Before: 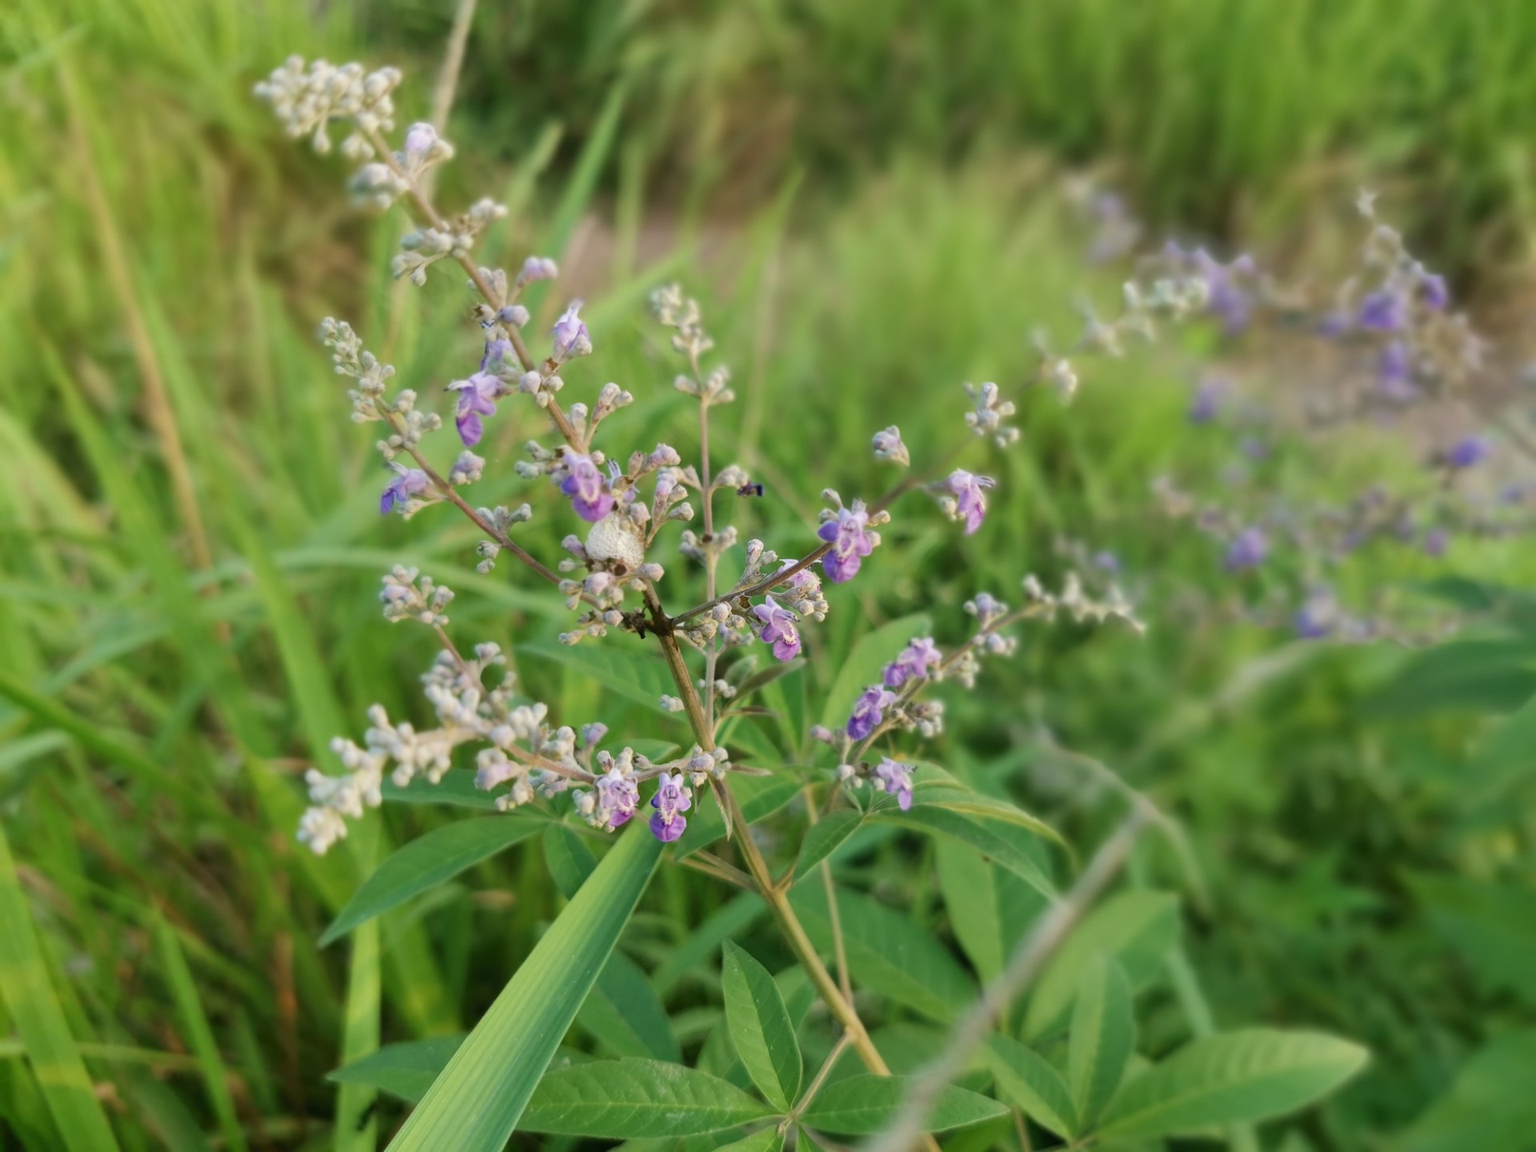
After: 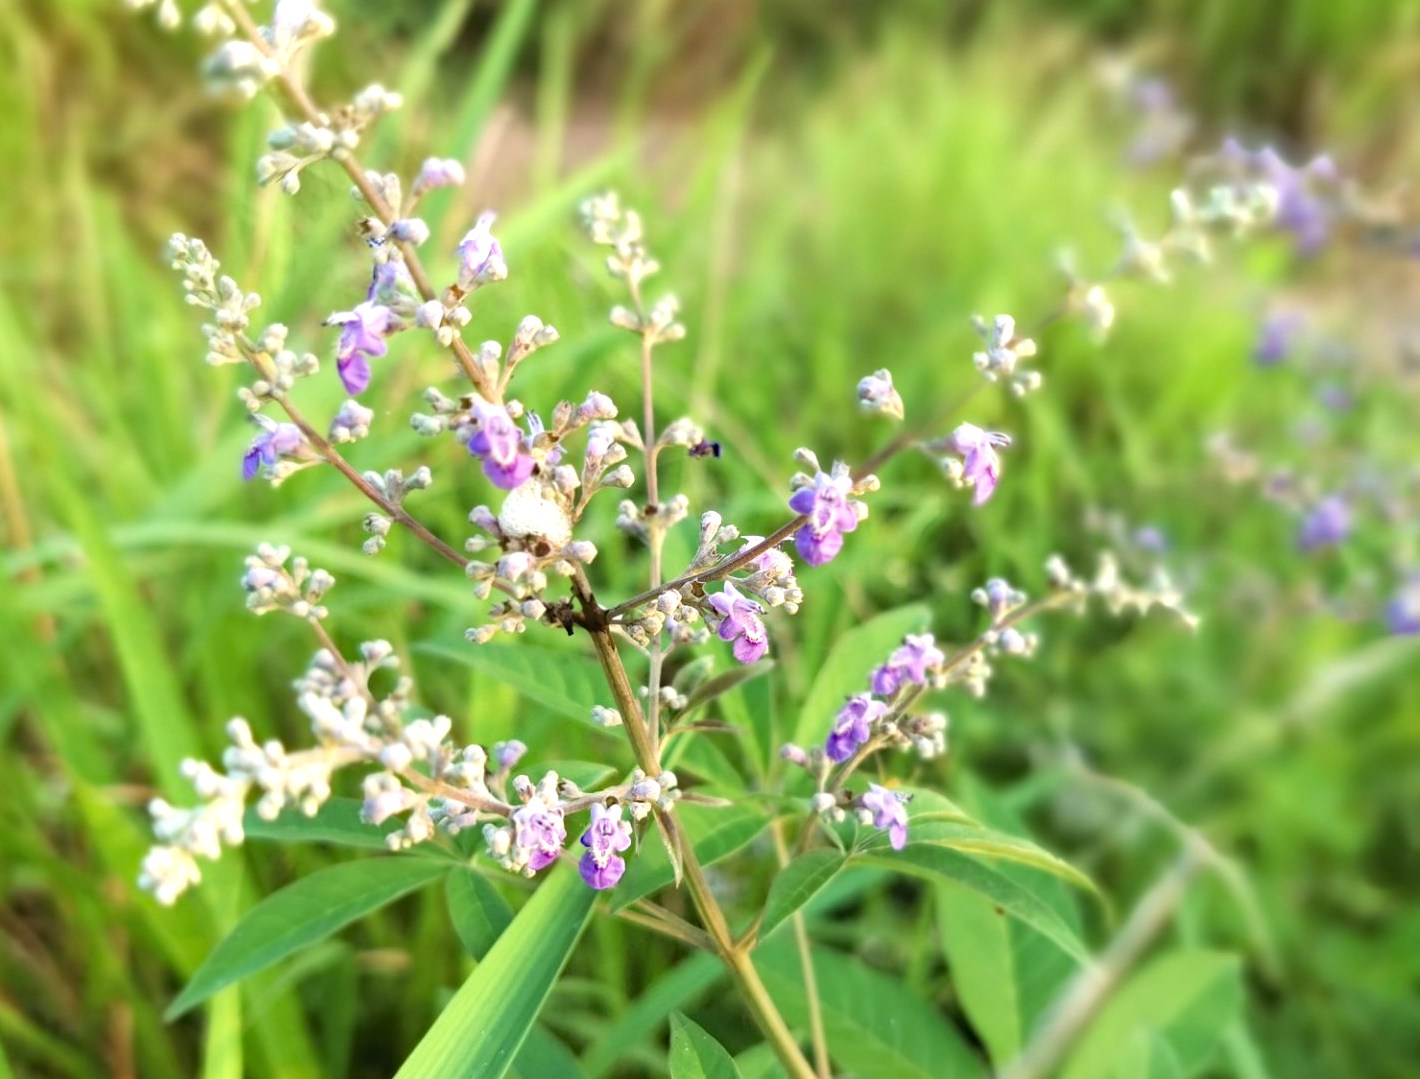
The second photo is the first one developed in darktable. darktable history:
tone equalizer: -8 EV -0.787 EV, -7 EV -0.692 EV, -6 EV -0.568 EV, -5 EV -0.424 EV, -3 EV 0.376 EV, -2 EV 0.6 EV, -1 EV 0.678 EV, +0 EV 0.742 EV
haze removal: compatibility mode true, adaptive false
exposure: exposure 0.257 EV, compensate highlight preservation false
color balance rgb: shadows lift › chroma 6.264%, shadows lift › hue 305.47°, perceptual saturation grading › global saturation 0.006%, global vibrance 8.197%
crop and rotate: left 12.185%, top 11.342%, right 13.818%, bottom 13.72%
